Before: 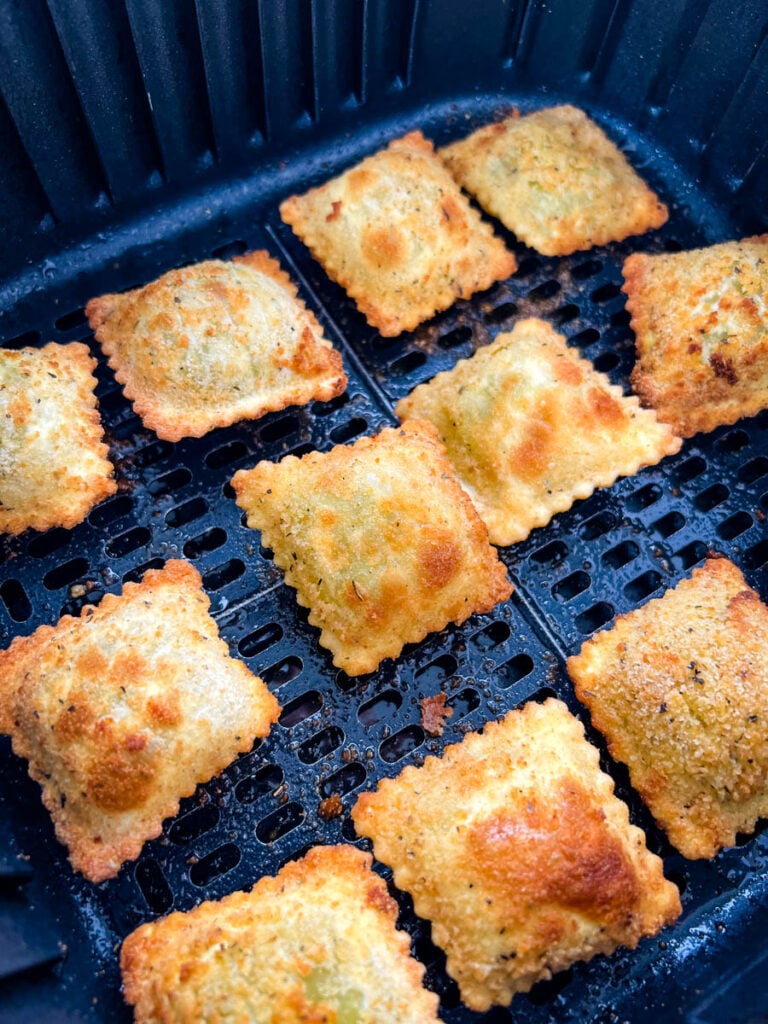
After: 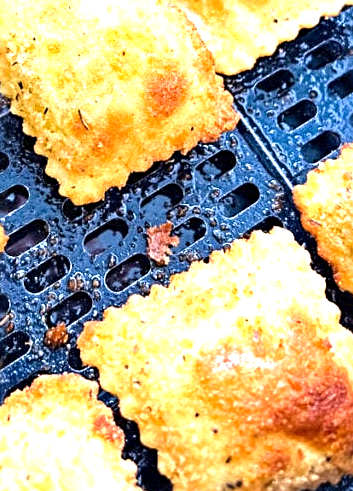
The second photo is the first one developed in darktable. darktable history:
exposure: exposure 1.209 EV, compensate highlight preservation false
crop: left 35.801%, top 46.01%, right 18.229%, bottom 6.032%
sharpen: radius 3.108
